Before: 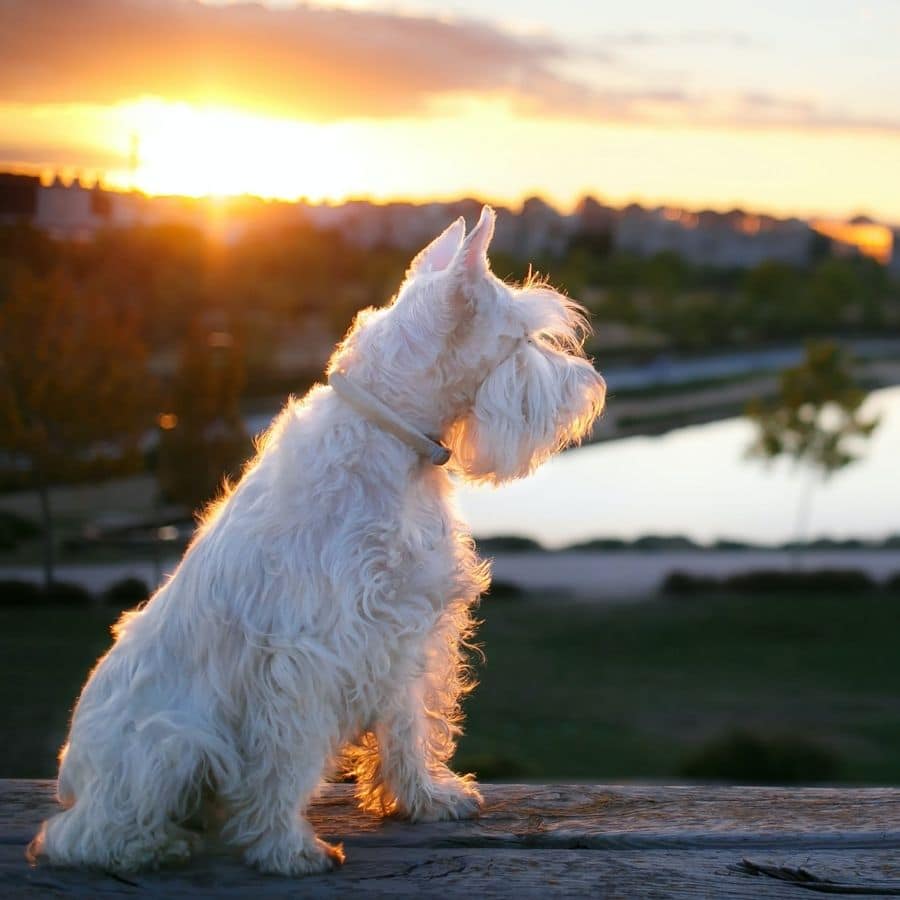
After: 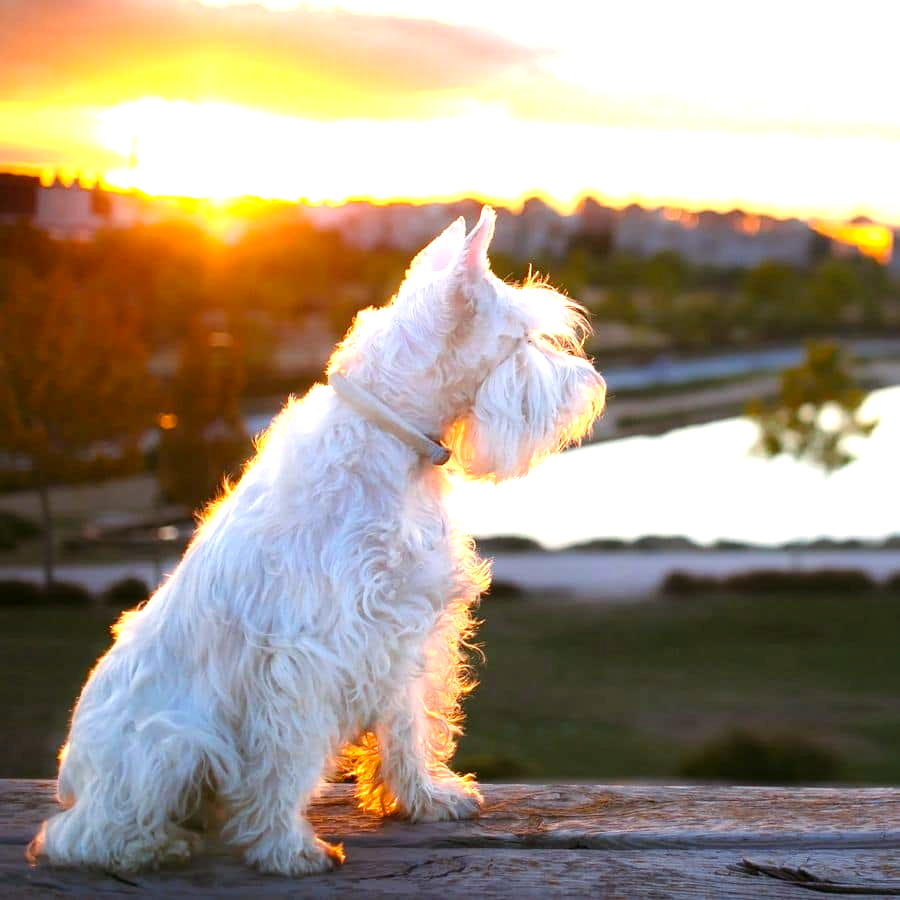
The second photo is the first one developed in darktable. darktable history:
color balance rgb: shadows lift › chroma 9.912%, shadows lift › hue 46.11°, perceptual saturation grading › global saturation 19.751%
exposure: exposure 1 EV, compensate highlight preservation false
